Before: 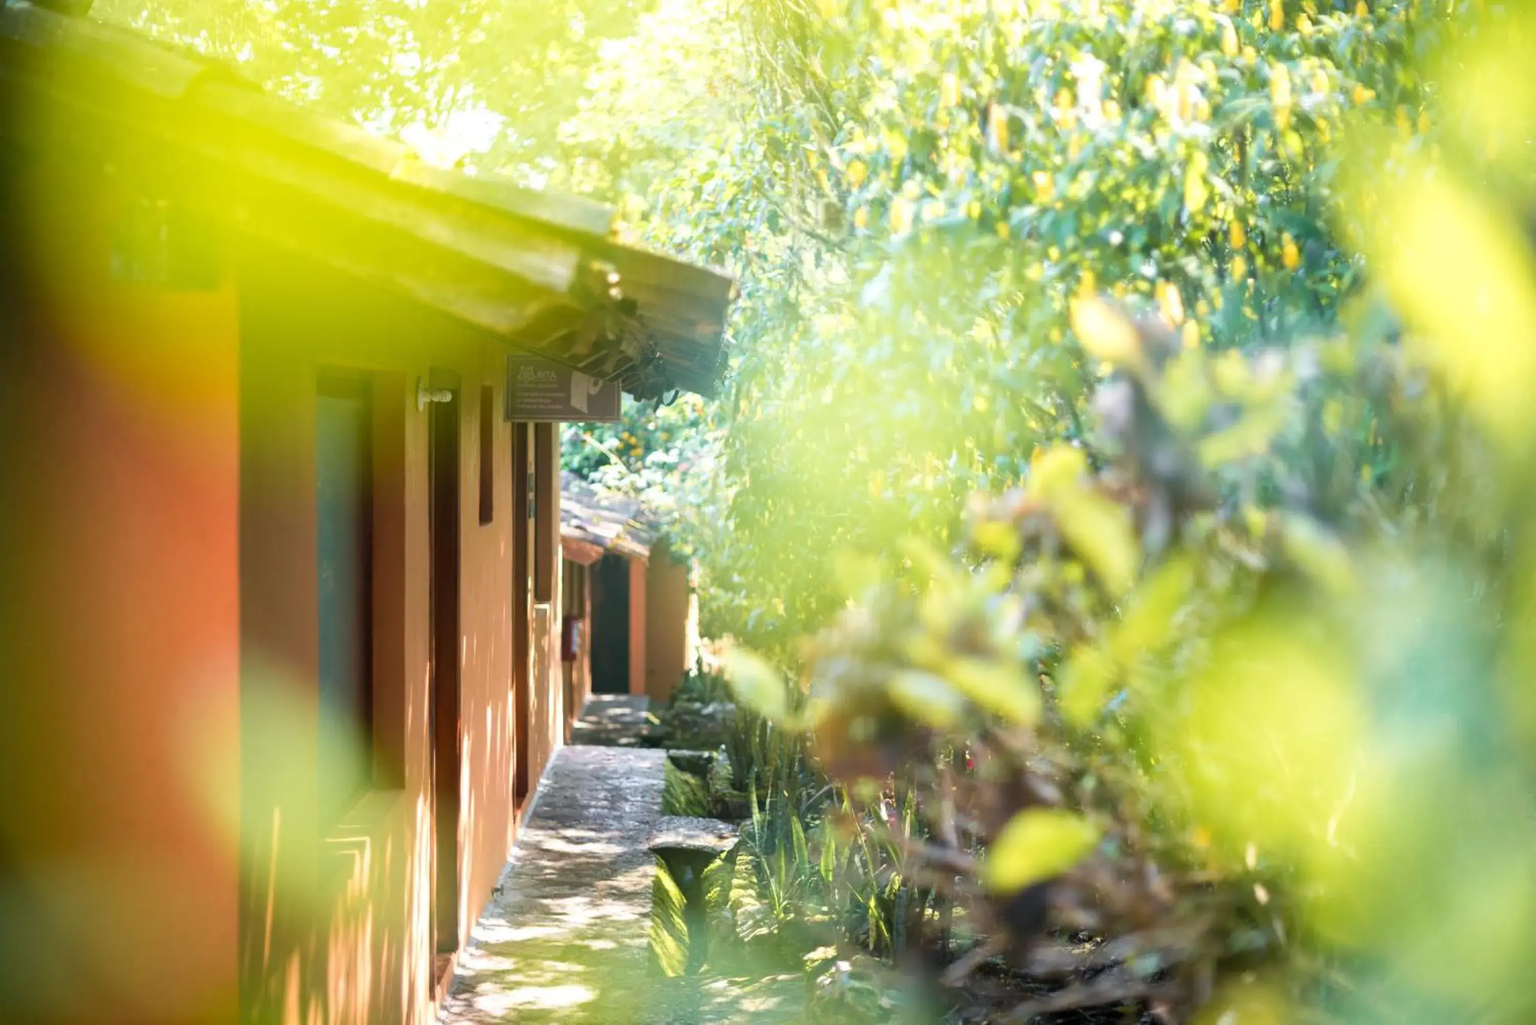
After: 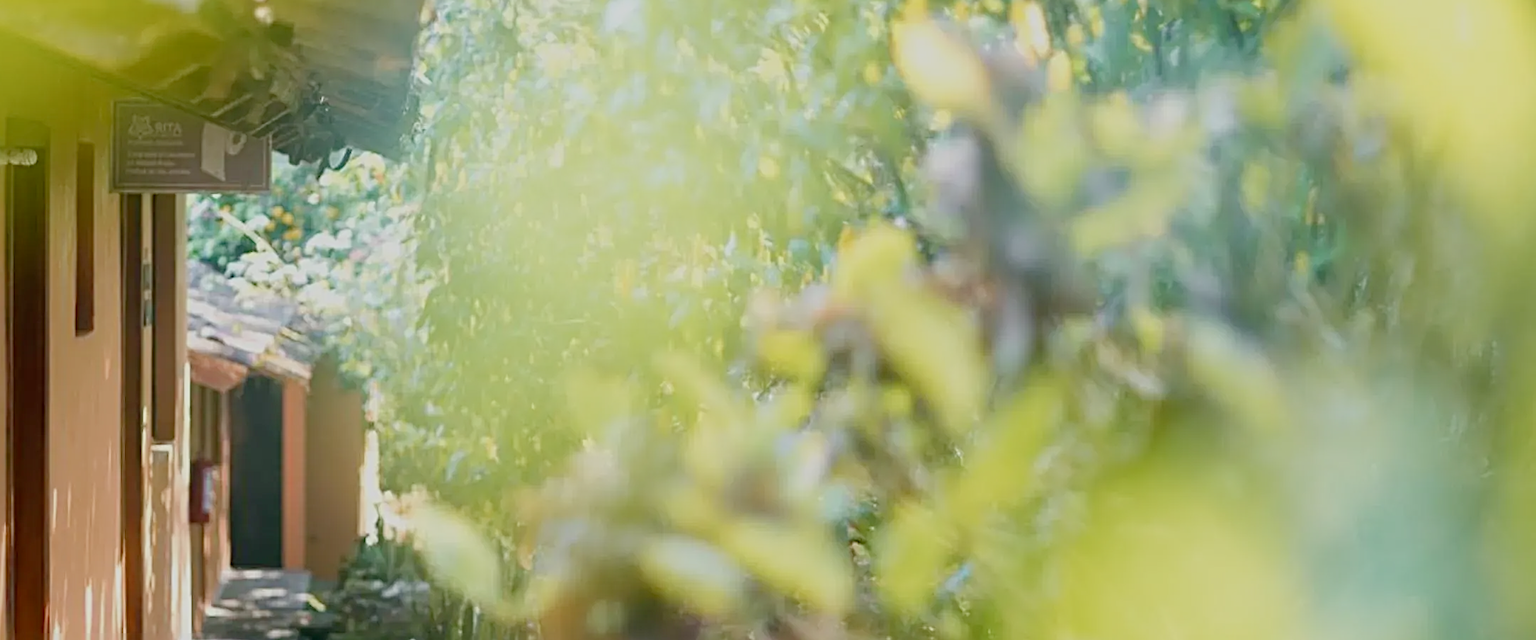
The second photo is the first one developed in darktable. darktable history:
sharpen: radius 3.995
filmic rgb: middle gray luminance 18.41%, black relative exposure -10.52 EV, white relative exposure 3.42 EV, threshold 5.98 EV, target black luminance 0%, hardness 6.06, latitude 98.6%, contrast 0.836, shadows ↔ highlights balance 0.273%, add noise in highlights 0.002, preserve chrominance no, color science v4 (2020), enable highlight reconstruction true
crop and rotate: left 27.671%, top 27.606%, bottom 27.213%
